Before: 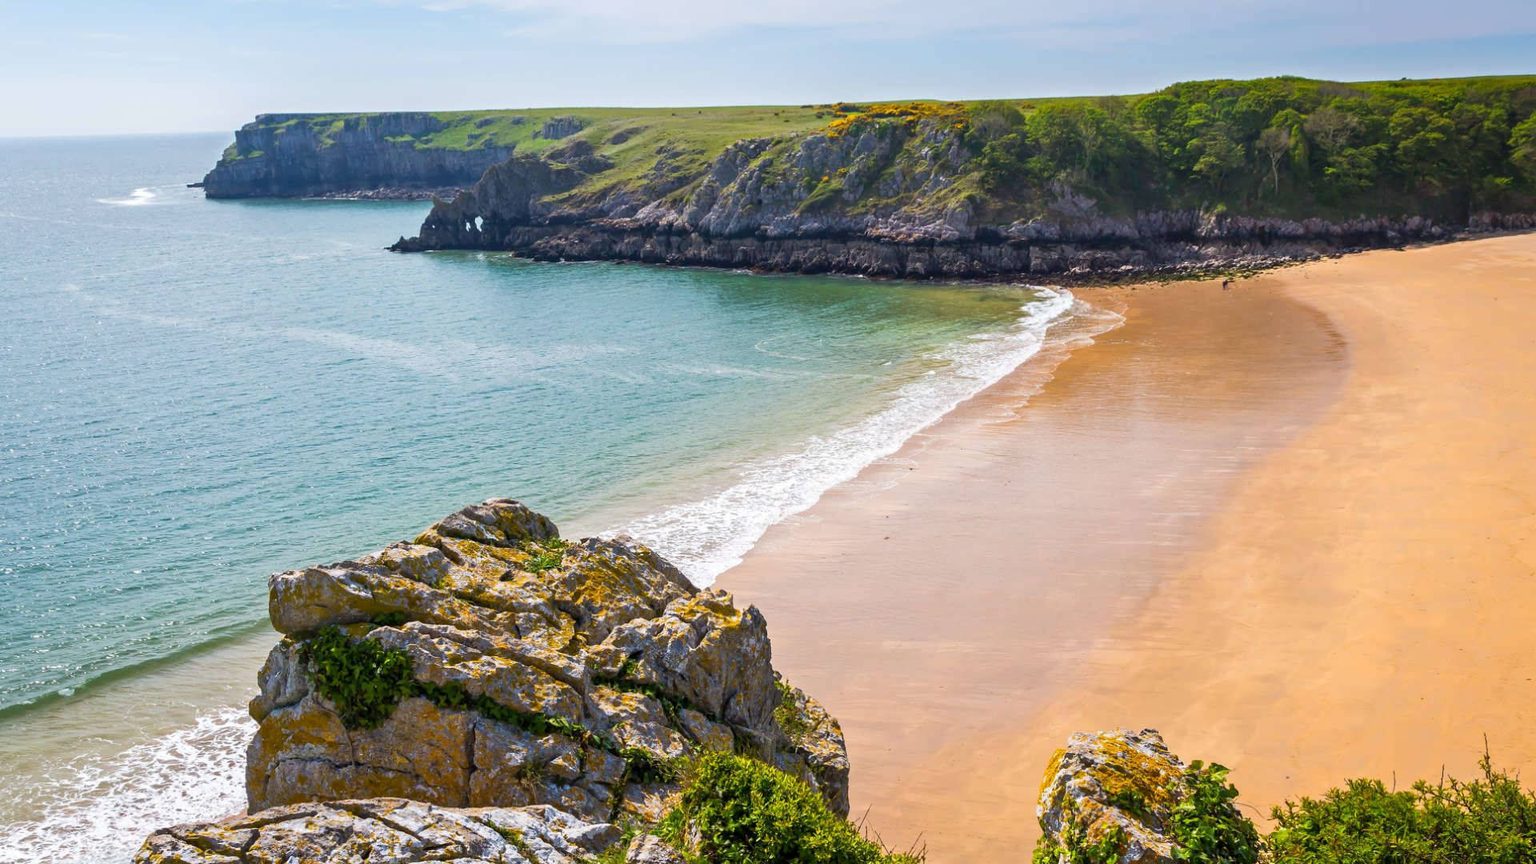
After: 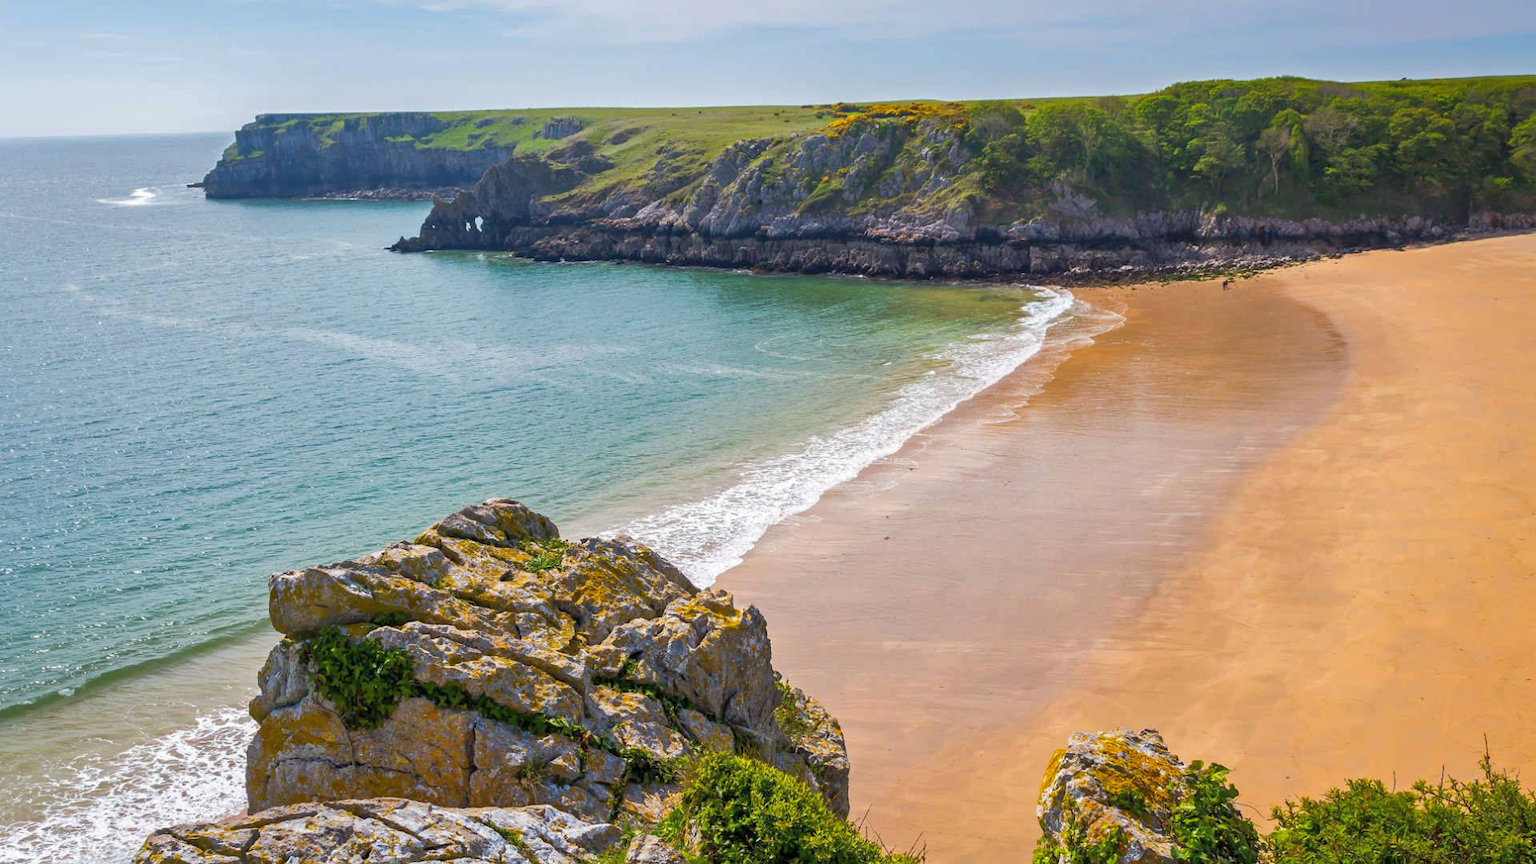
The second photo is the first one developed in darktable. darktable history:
shadows and highlights: on, module defaults
color correction: highlights b* -0.03
exposure: exposure -0.003 EV, compensate exposure bias true, compensate highlight preservation false
